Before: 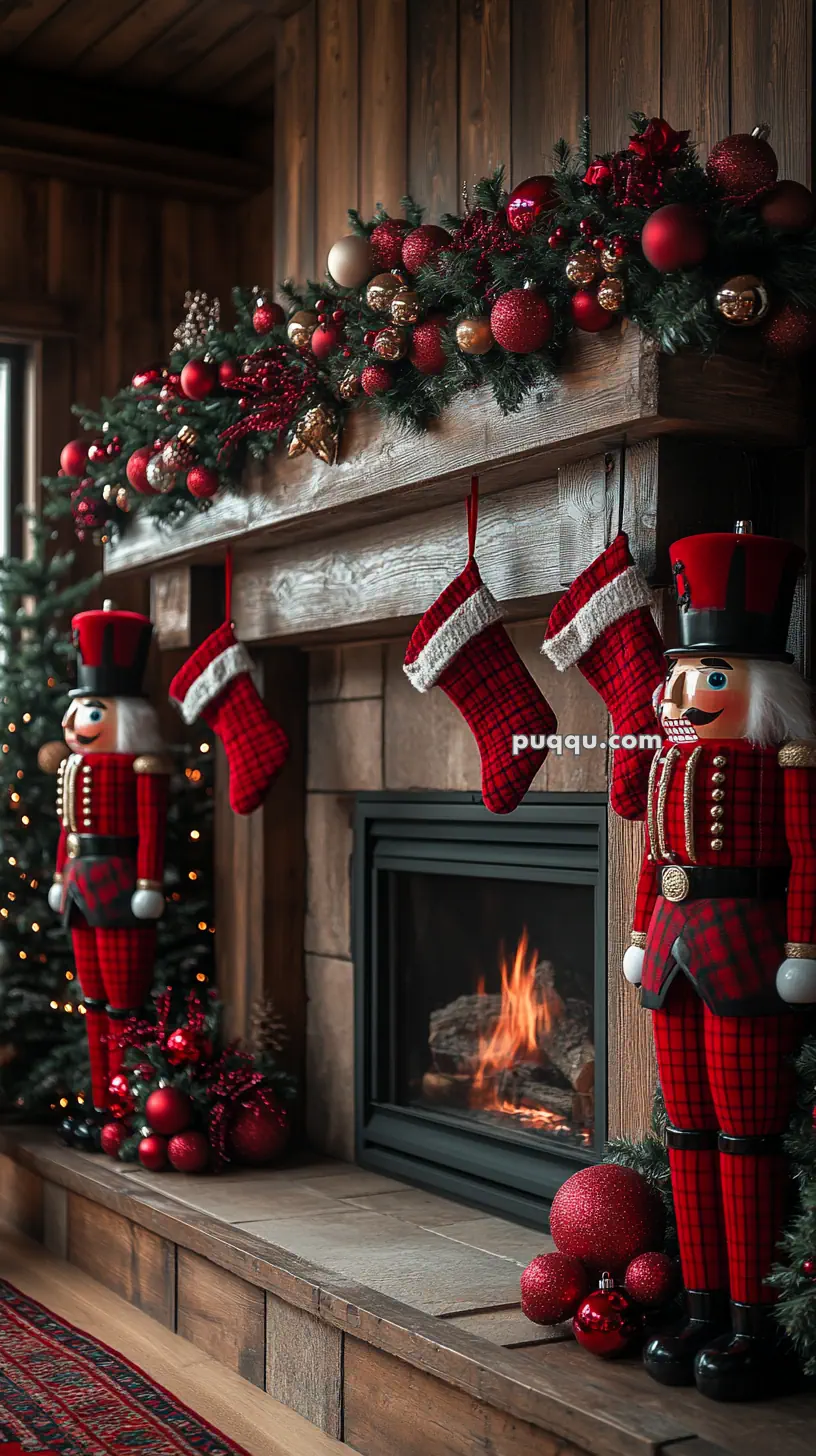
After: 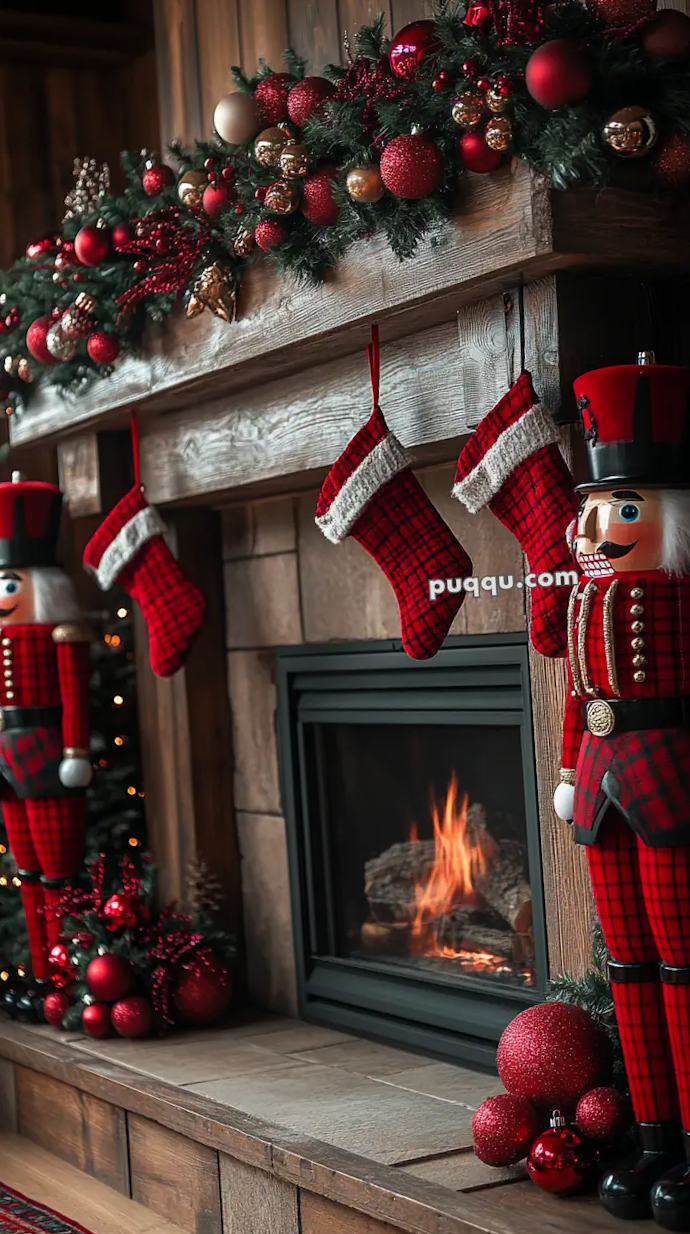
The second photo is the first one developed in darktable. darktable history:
crop and rotate: angle 3.68°, left 5.891%, top 5.704%
